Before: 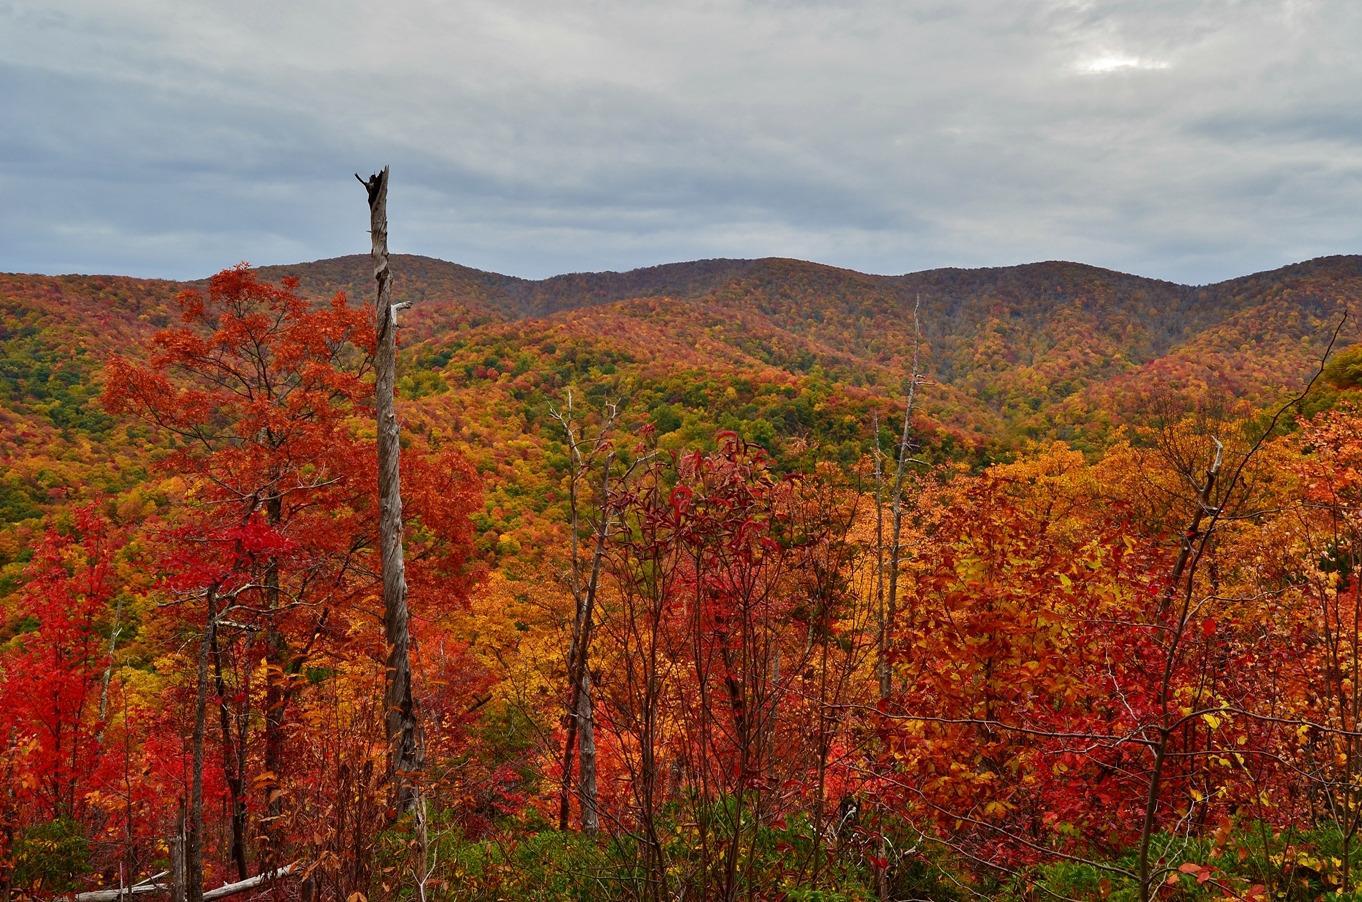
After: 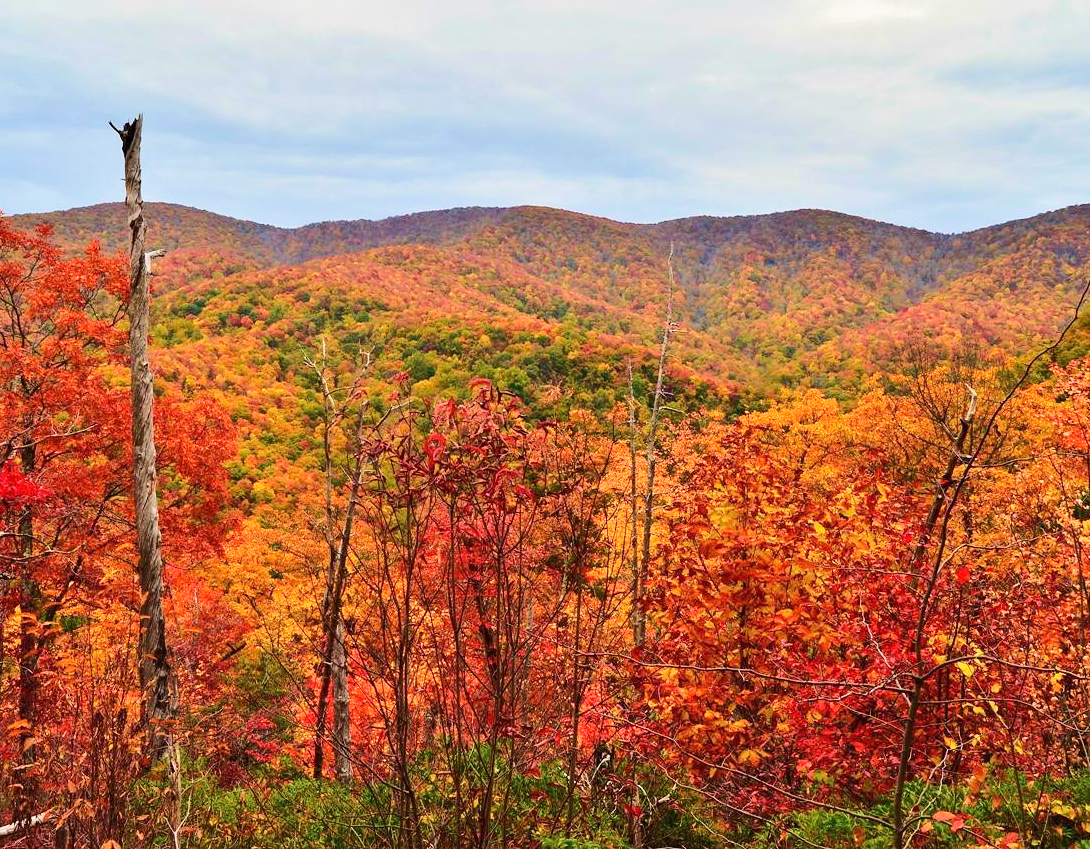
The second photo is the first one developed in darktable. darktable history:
velvia: strength 44.35%
base curve: curves: ch0 [(0, 0) (0.025, 0.046) (0.112, 0.277) (0.467, 0.74) (0.814, 0.929) (1, 0.942)]
crop and rotate: left 18.161%, top 5.82%, right 1.75%
